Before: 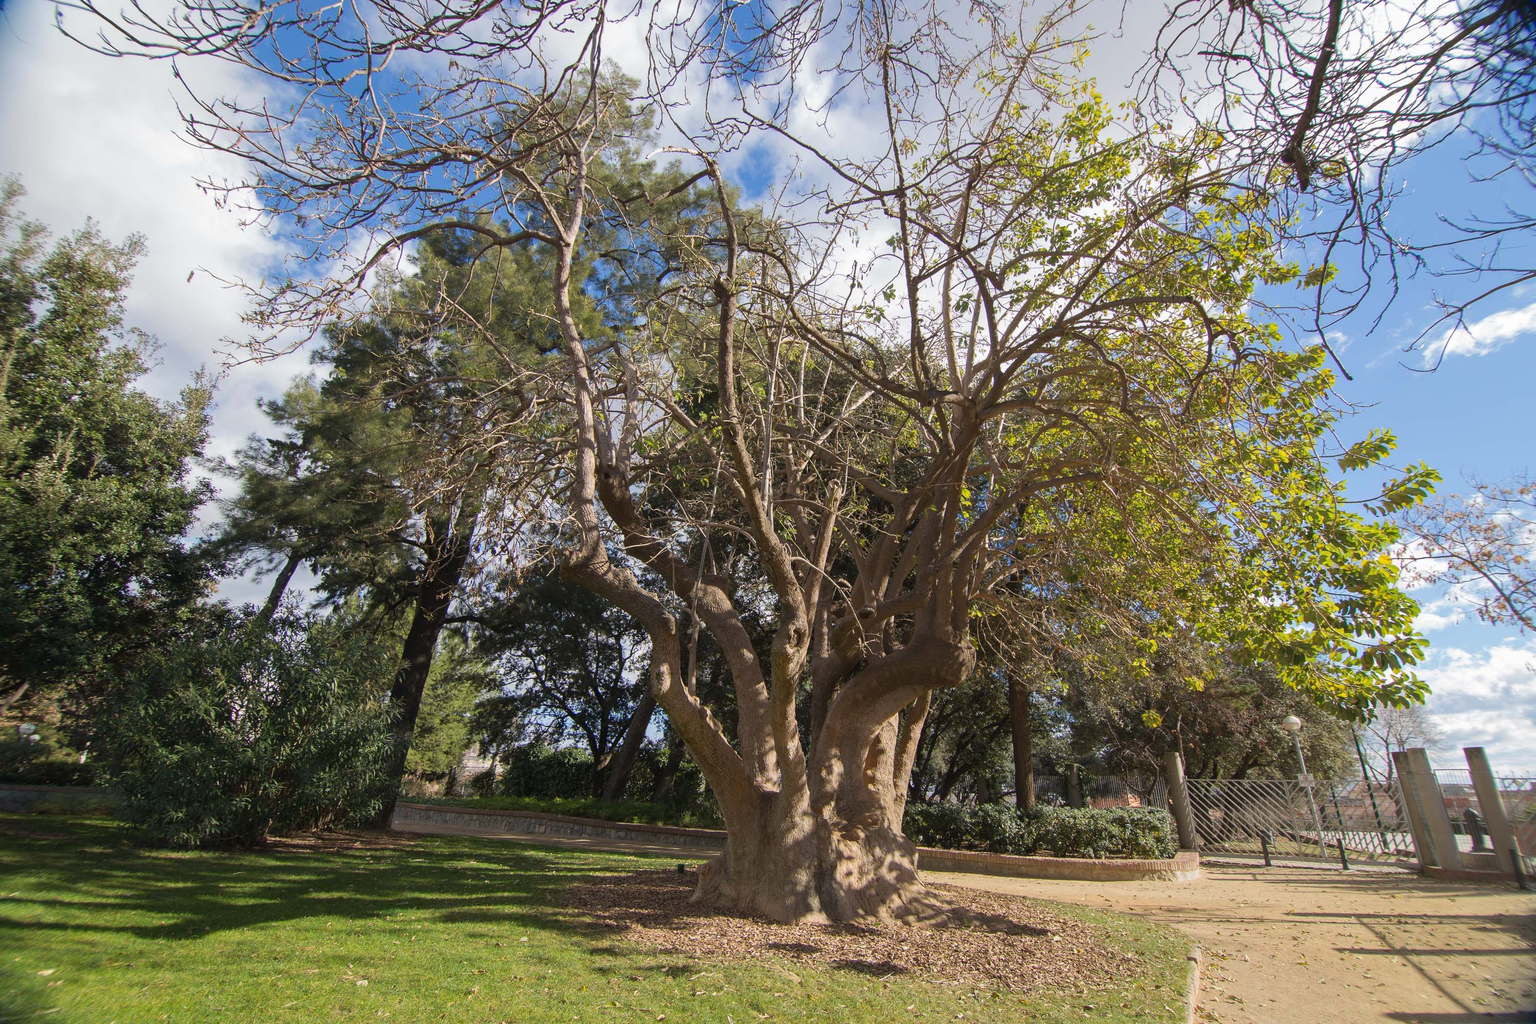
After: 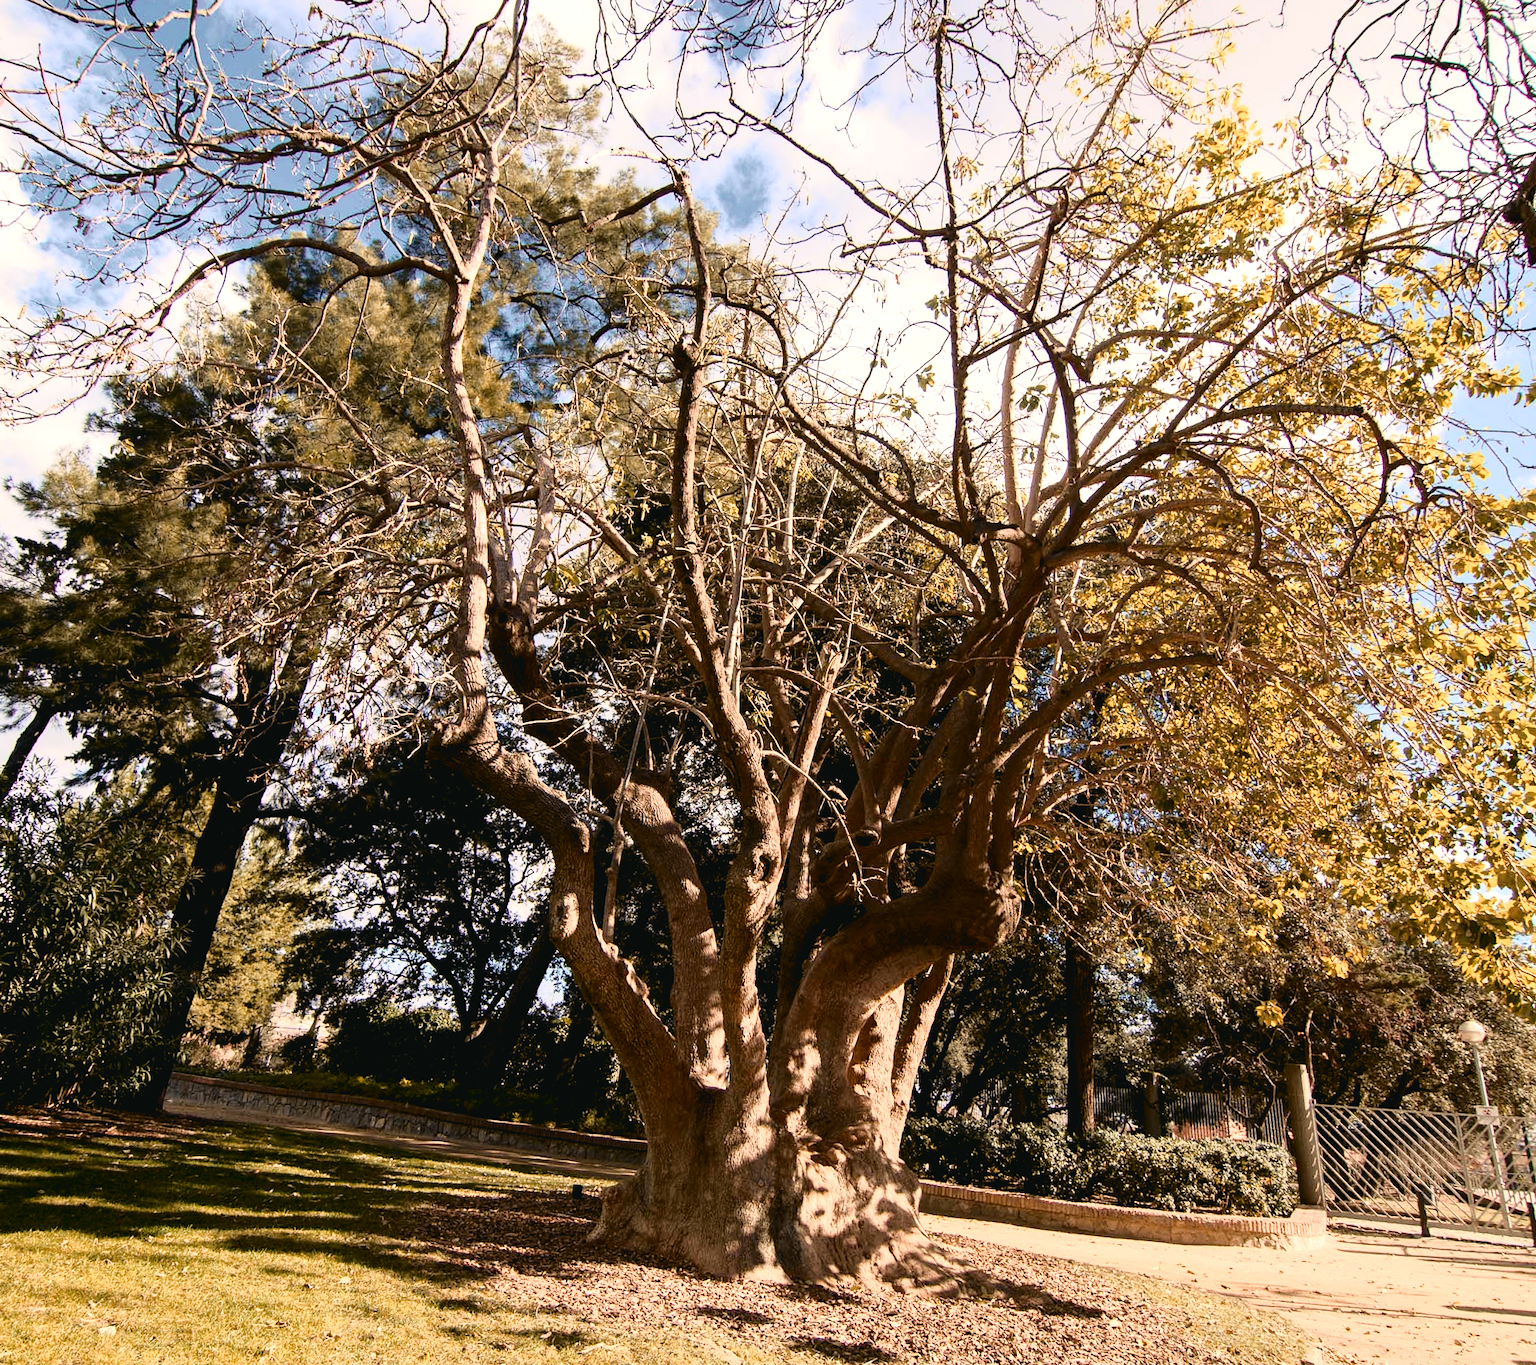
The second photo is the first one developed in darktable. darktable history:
rgb levels: levels [[0.013, 0.434, 0.89], [0, 0.5, 1], [0, 0.5, 1]]
white balance: red 1.127, blue 0.943
crop and rotate: angle -3.27°, left 14.277%, top 0.028%, right 10.766%, bottom 0.028%
tone curve: curves: ch0 [(0, 0.032) (0.078, 0.052) (0.236, 0.168) (0.43, 0.472) (0.508, 0.566) (0.66, 0.754) (0.79, 0.883) (0.994, 0.974)]; ch1 [(0, 0) (0.161, 0.092) (0.35, 0.33) (0.379, 0.401) (0.456, 0.456) (0.508, 0.501) (0.547, 0.531) (0.573, 0.563) (0.625, 0.602) (0.718, 0.734) (1, 1)]; ch2 [(0, 0) (0.369, 0.427) (0.44, 0.434) (0.502, 0.501) (0.54, 0.537) (0.586, 0.59) (0.621, 0.604) (1, 1)], color space Lab, independent channels, preserve colors none
color zones: curves: ch2 [(0, 0.5) (0.143, 0.5) (0.286, 0.416) (0.429, 0.5) (0.571, 0.5) (0.714, 0.5) (0.857, 0.5) (1, 0.5)]
color balance rgb: perceptual saturation grading › highlights -29.58%, perceptual saturation grading › mid-tones 29.47%, perceptual saturation grading › shadows 59.73%, perceptual brilliance grading › global brilliance -17.79%, perceptual brilliance grading › highlights 28.73%, global vibrance 15.44%
